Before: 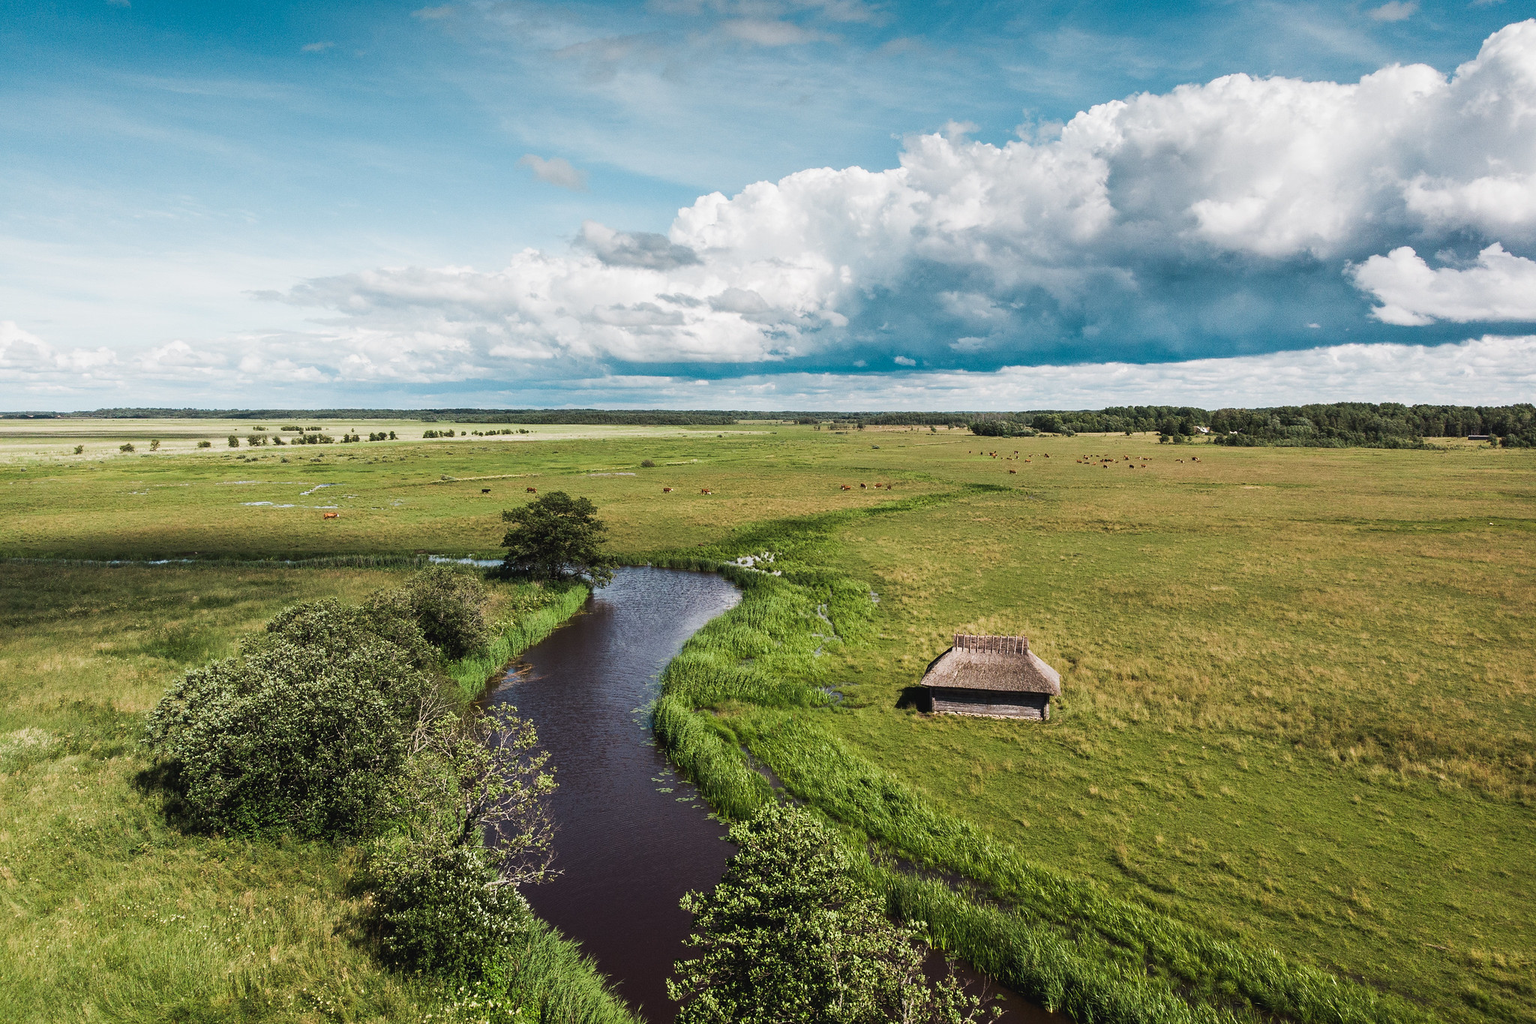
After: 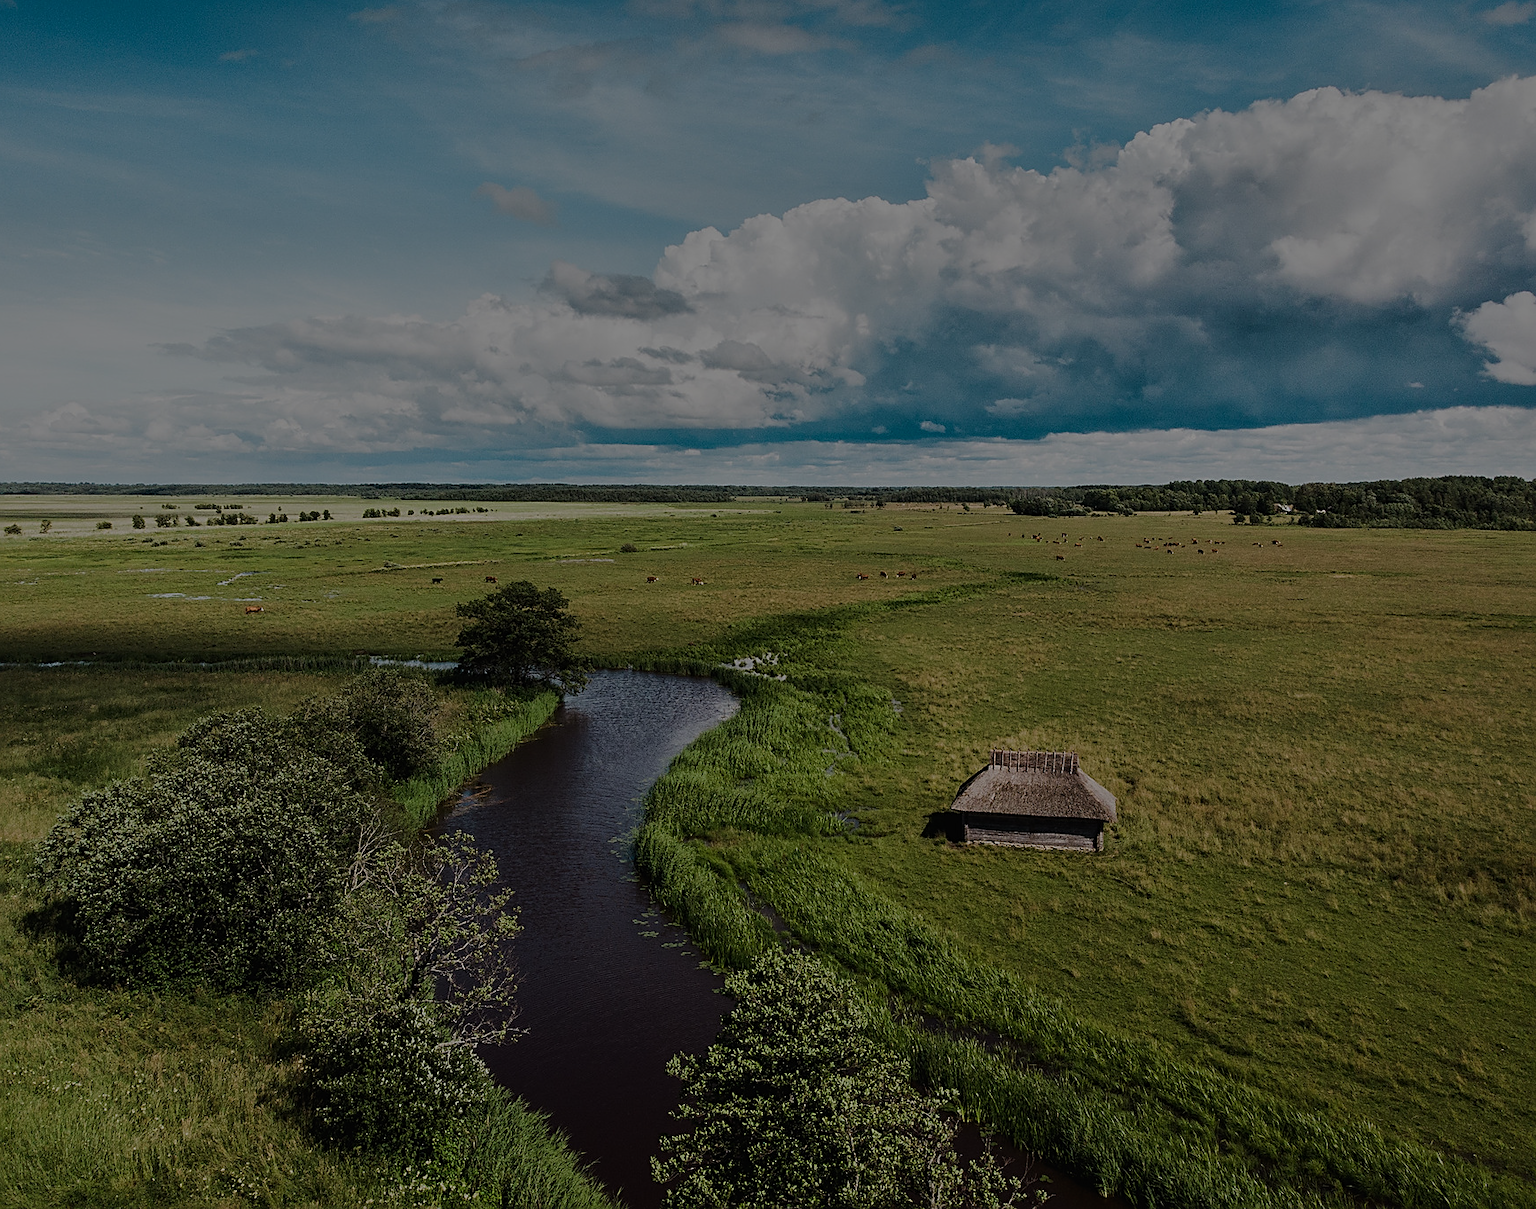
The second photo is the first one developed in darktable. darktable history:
tone equalizer: -8 EV -1.99 EV, -7 EV -2 EV, -6 EV -1.98 EV, -5 EV -1.99 EV, -4 EV -1.99 EV, -3 EV -1.98 EV, -2 EV -1.99 EV, -1 EV -1.62 EV, +0 EV -2 EV
crop: left 7.58%, right 7.816%
sharpen: on, module defaults
